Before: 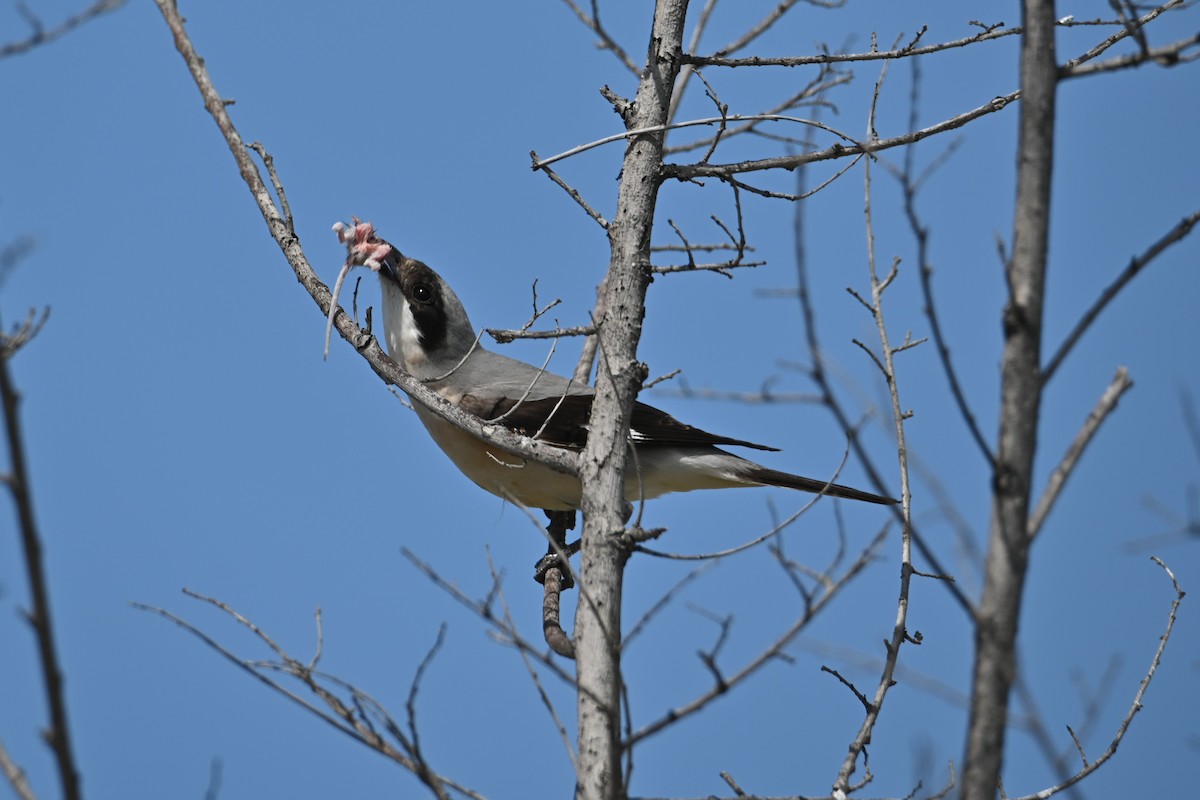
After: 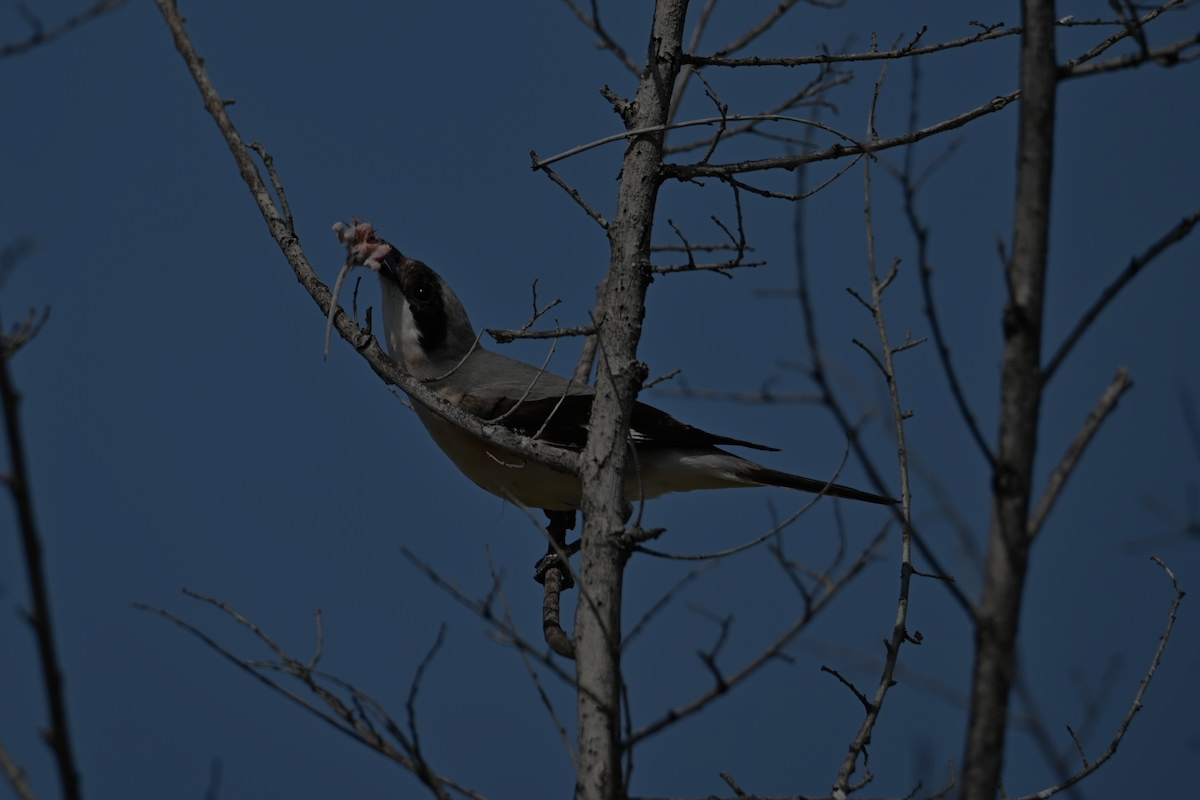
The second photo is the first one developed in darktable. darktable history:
exposure: exposure -2.446 EV, compensate highlight preservation false
color balance rgb: shadows lift › luminance -10%, highlights gain › luminance 10%, saturation formula JzAzBz (2021)
